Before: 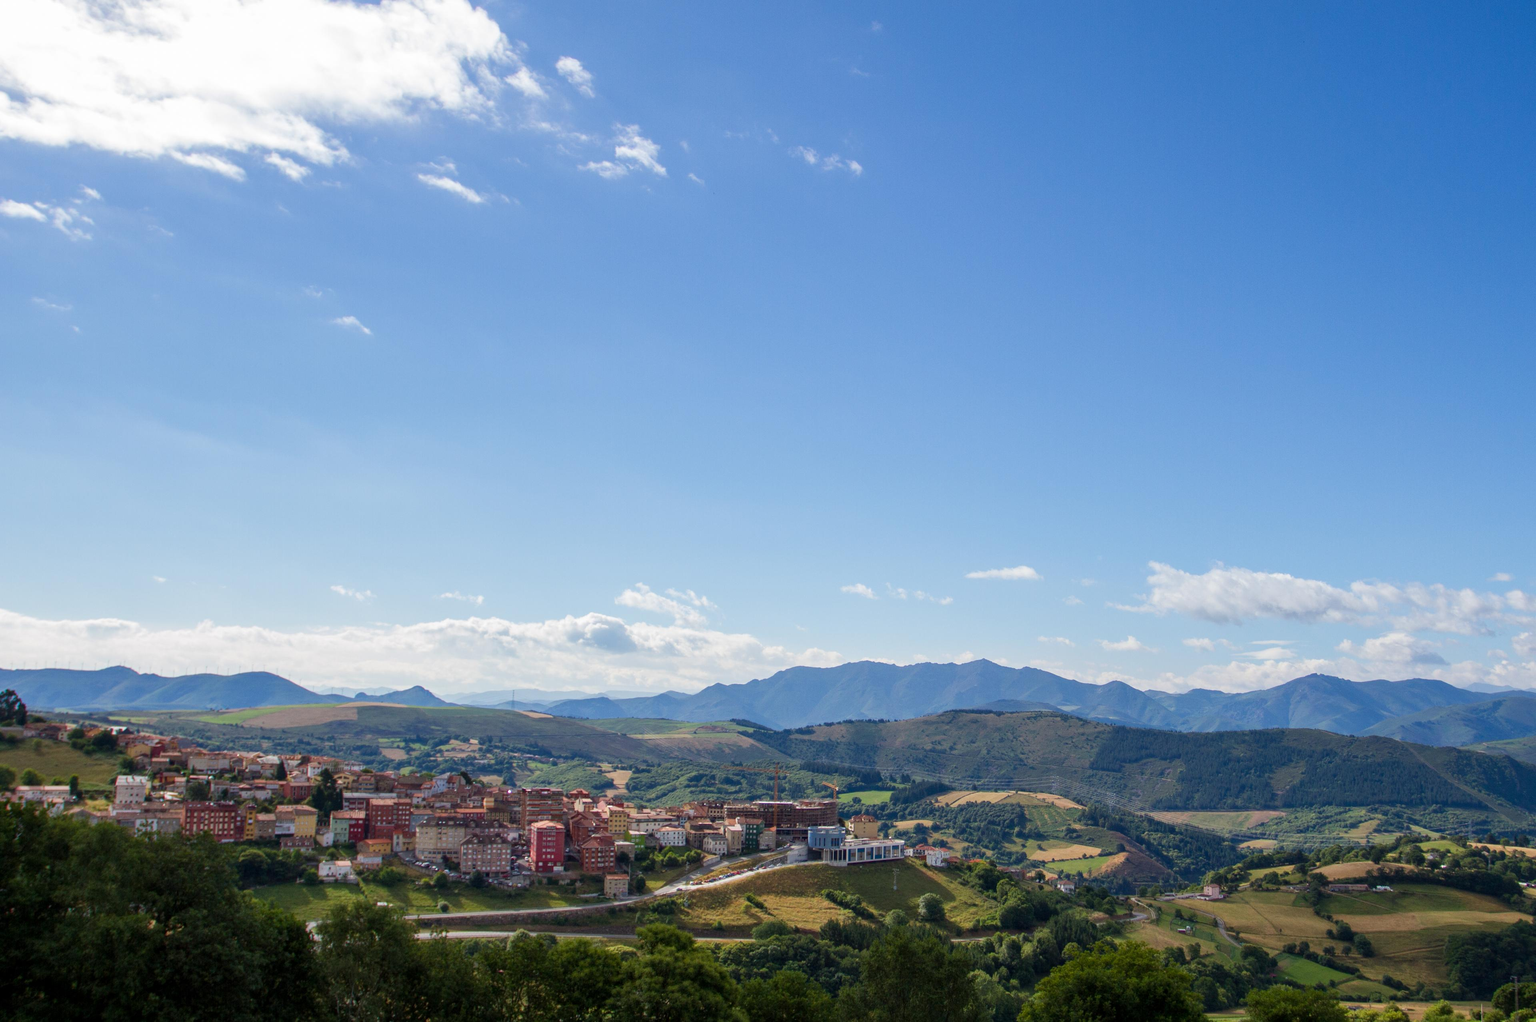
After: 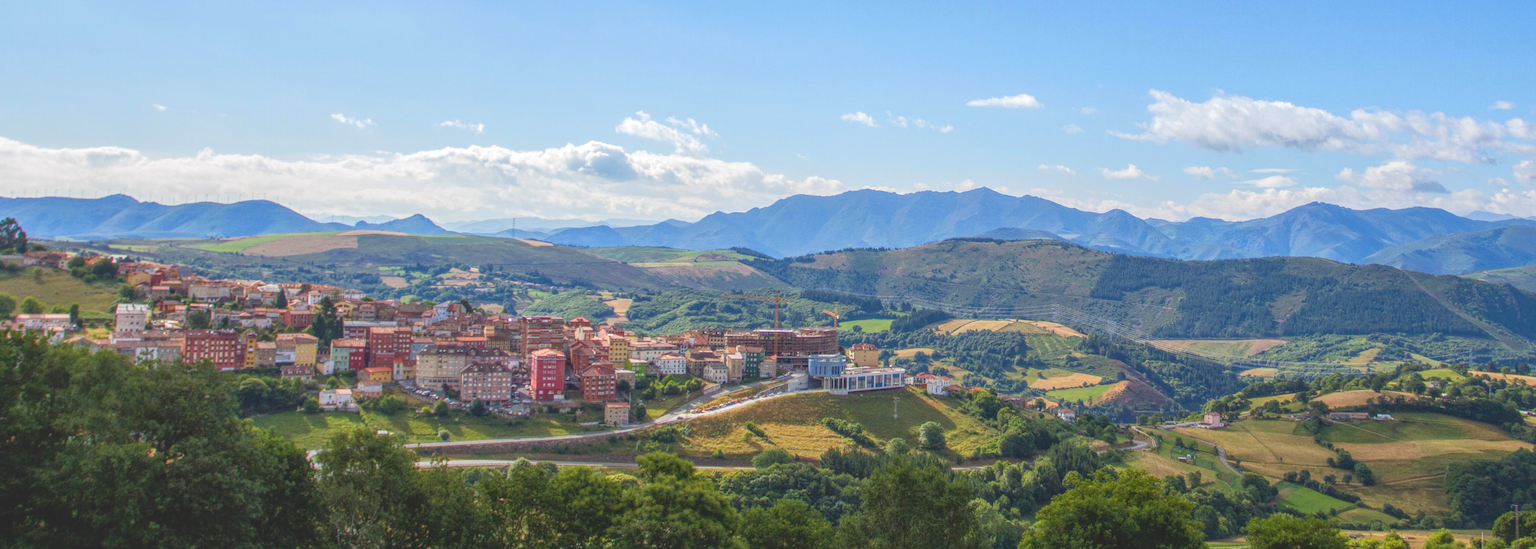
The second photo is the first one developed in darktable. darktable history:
contrast brightness saturation: contrast -0.28
crop and rotate: top 46.237%
local contrast: highlights 66%, shadows 33%, detail 166%, midtone range 0.2
exposure: black level correction 0, exposure 0.7 EV, compensate exposure bias true, compensate highlight preservation false
